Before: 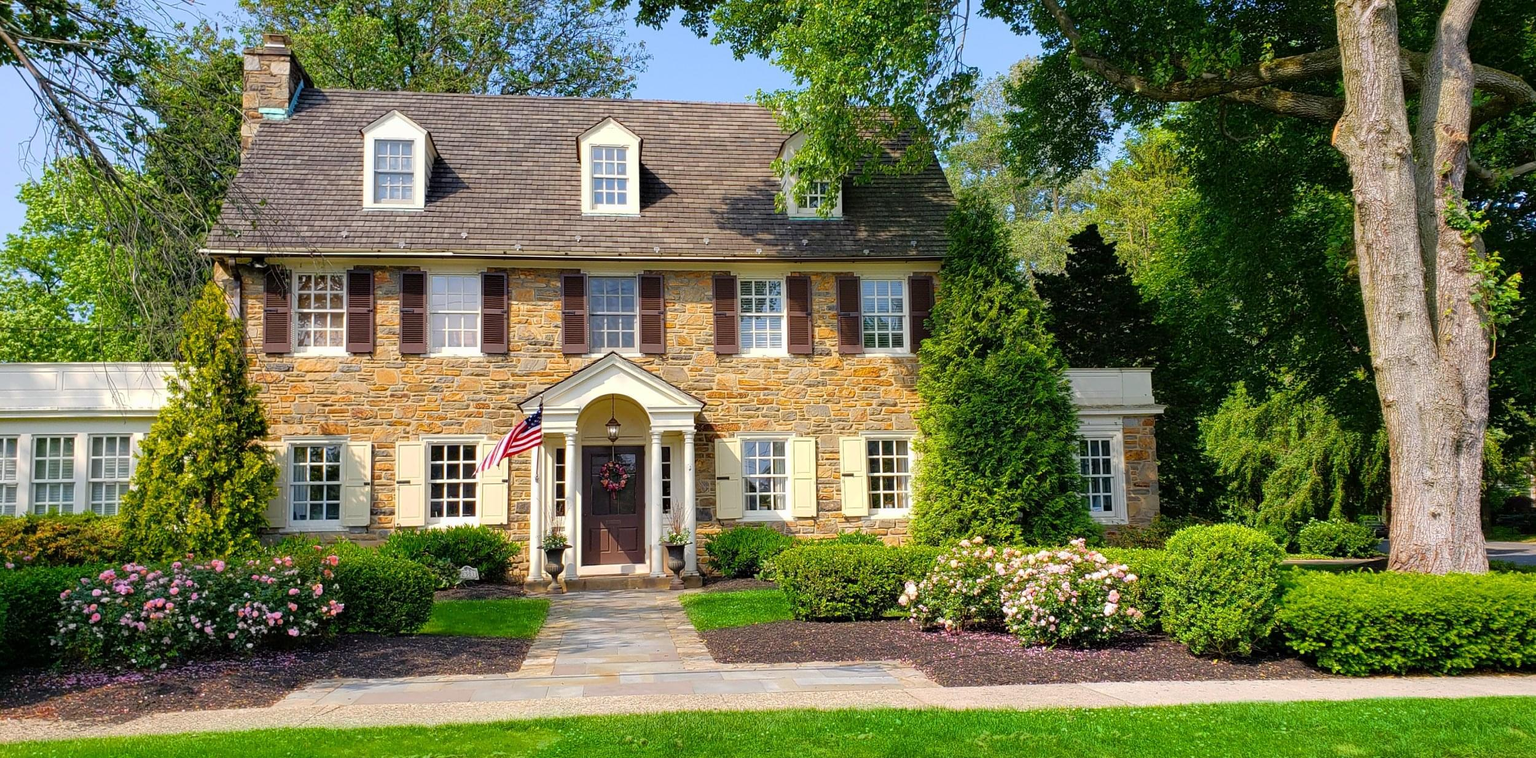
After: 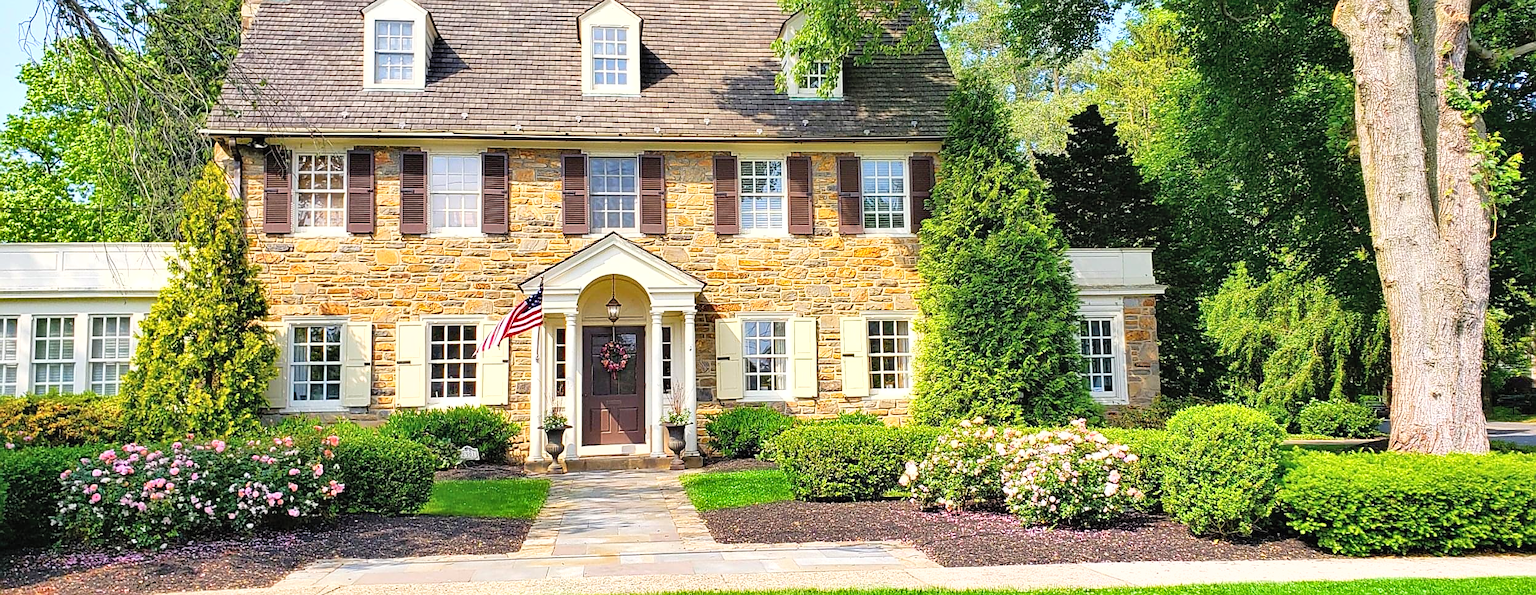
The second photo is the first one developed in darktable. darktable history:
crop and rotate: top 15.889%, bottom 5.519%
tone equalizer: on, module defaults
tone curve: curves: ch0 [(0, 0.012) (0.056, 0.046) (0.218, 0.213) (0.606, 0.62) (0.82, 0.846) (1, 1)]; ch1 [(0, 0) (0.226, 0.261) (0.403, 0.437) (0.469, 0.472) (0.495, 0.499) (0.508, 0.503) (0.545, 0.555) (0.59, 0.598) (0.686, 0.728) (1, 1)]; ch2 [(0, 0) (0.269, 0.299) (0.459, 0.45) (0.498, 0.499) (0.523, 0.512) (0.568, 0.558) (0.634, 0.617) (0.698, 0.677) (0.806, 0.769) (1, 1)], preserve colors none
exposure: exposure 0.494 EV, compensate highlight preservation false
contrast brightness saturation: brightness 0.152
shadows and highlights: soften with gaussian
sharpen: amount 0.555
